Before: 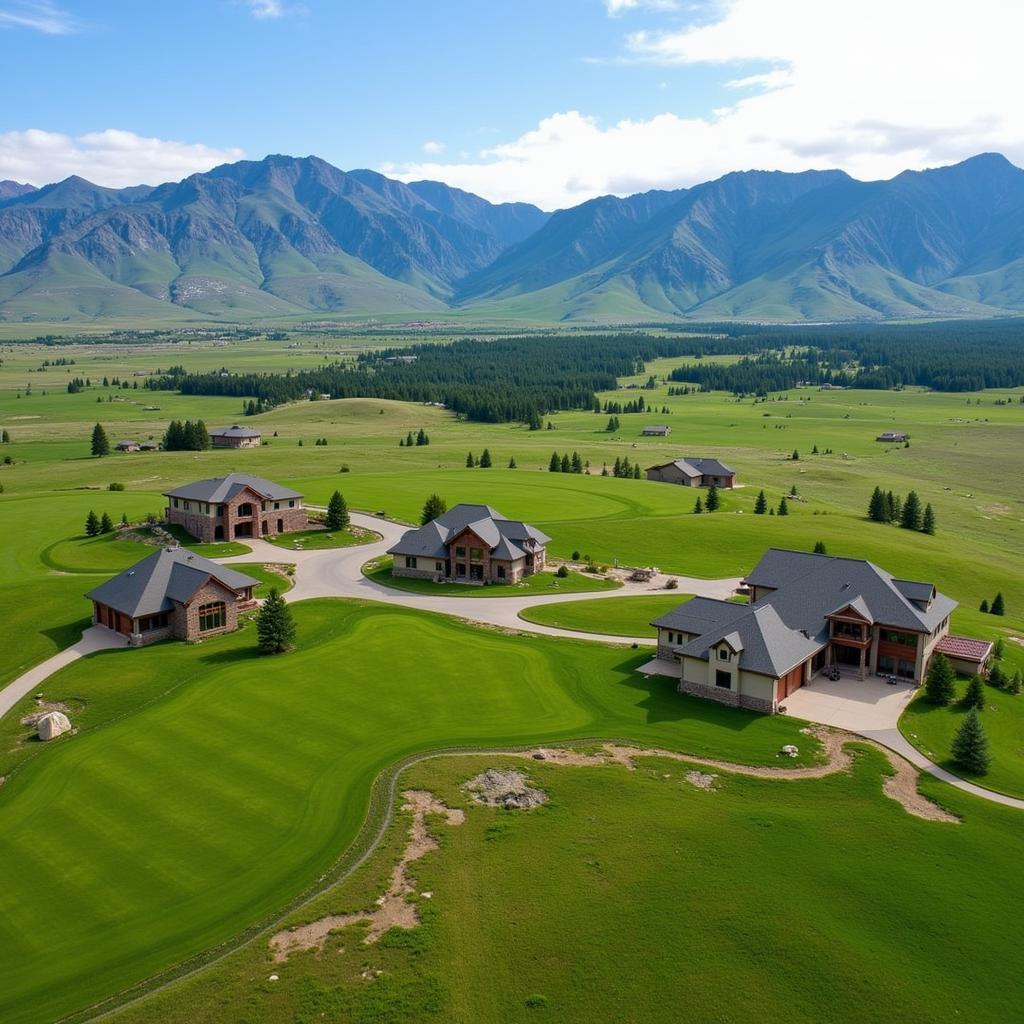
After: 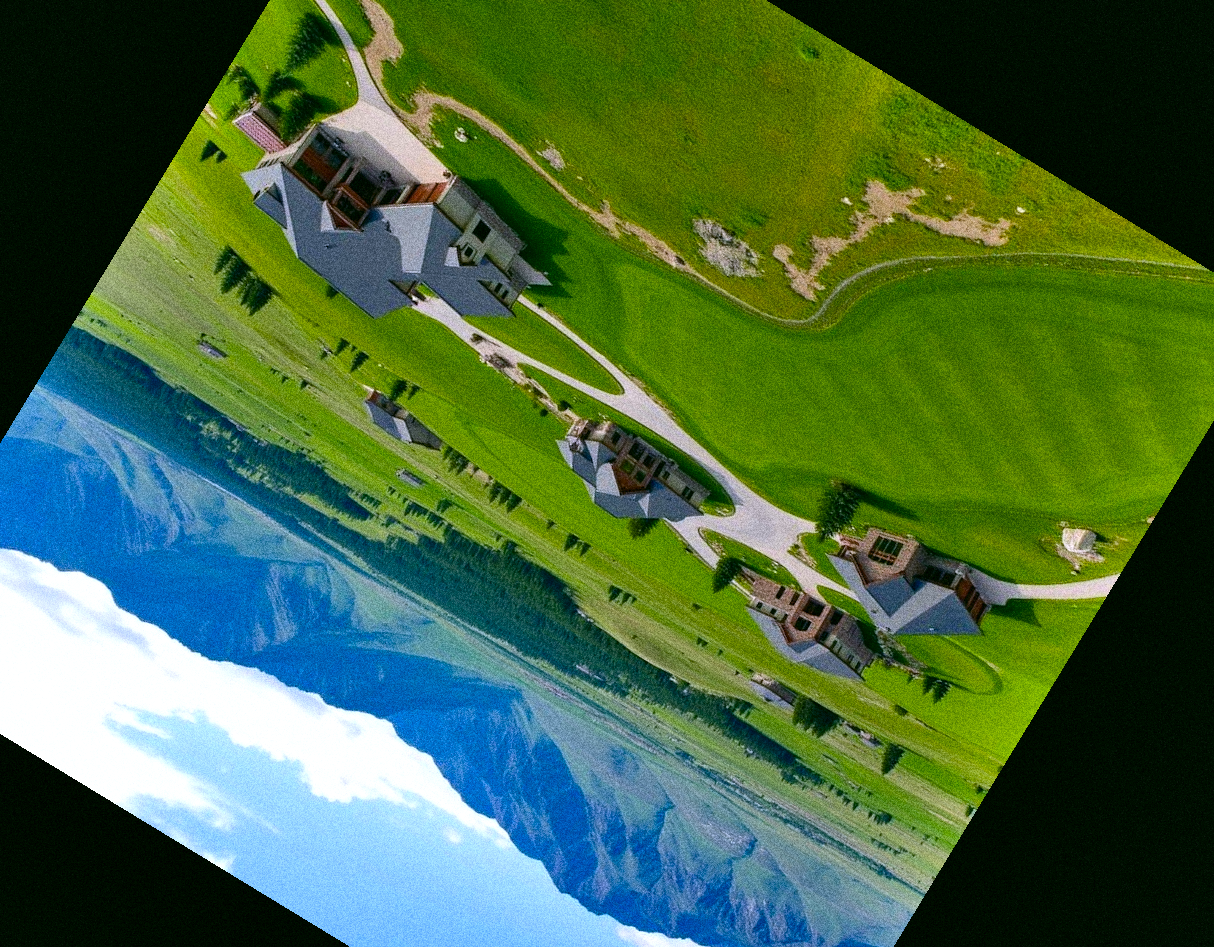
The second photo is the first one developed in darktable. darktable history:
shadows and highlights: shadows 60, soften with gaussian
grain: coarseness 14.49 ISO, strength 48.04%, mid-tones bias 35%
tone equalizer: on, module defaults
white balance: red 0.931, blue 1.11
color balance rgb: linear chroma grading › shadows 16%, perceptual saturation grading › global saturation 8%, perceptual saturation grading › shadows 4%, perceptual brilliance grading › global brilliance 2%, perceptual brilliance grading › highlights 8%, perceptual brilliance grading › shadows -4%, global vibrance 16%, saturation formula JzAzBz (2021)
crop and rotate: angle 148.68°, left 9.111%, top 15.603%, right 4.588%, bottom 17.041%
color correction: highlights a* 4.02, highlights b* 4.98, shadows a* -7.55, shadows b* 4.98
contrast brightness saturation: contrast -0.02, brightness -0.01, saturation 0.03
